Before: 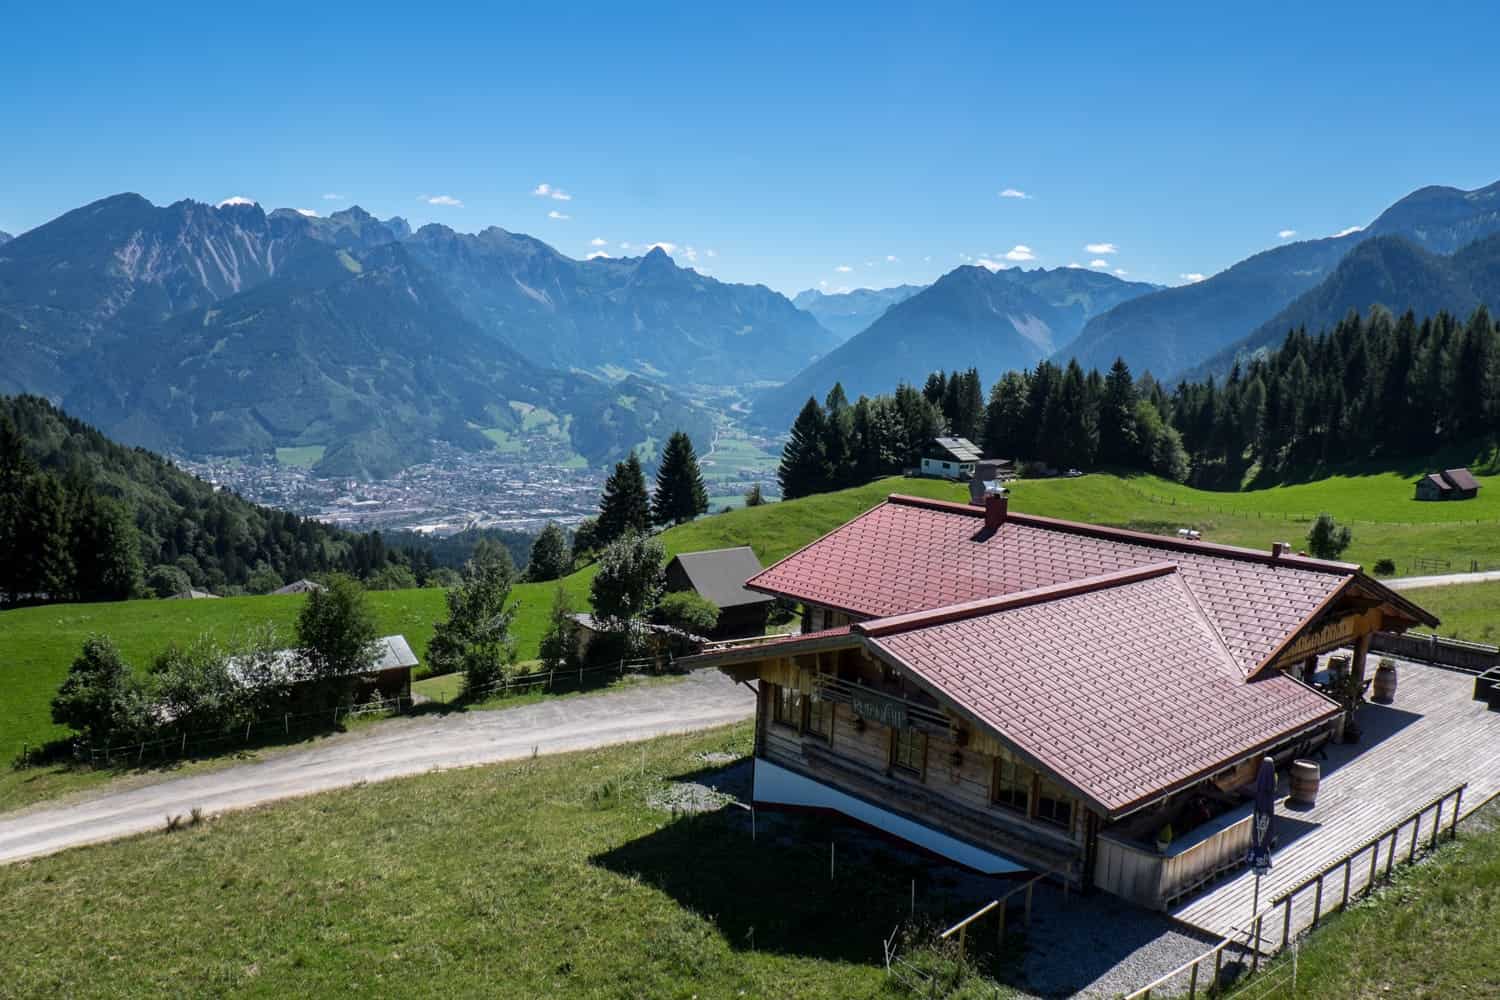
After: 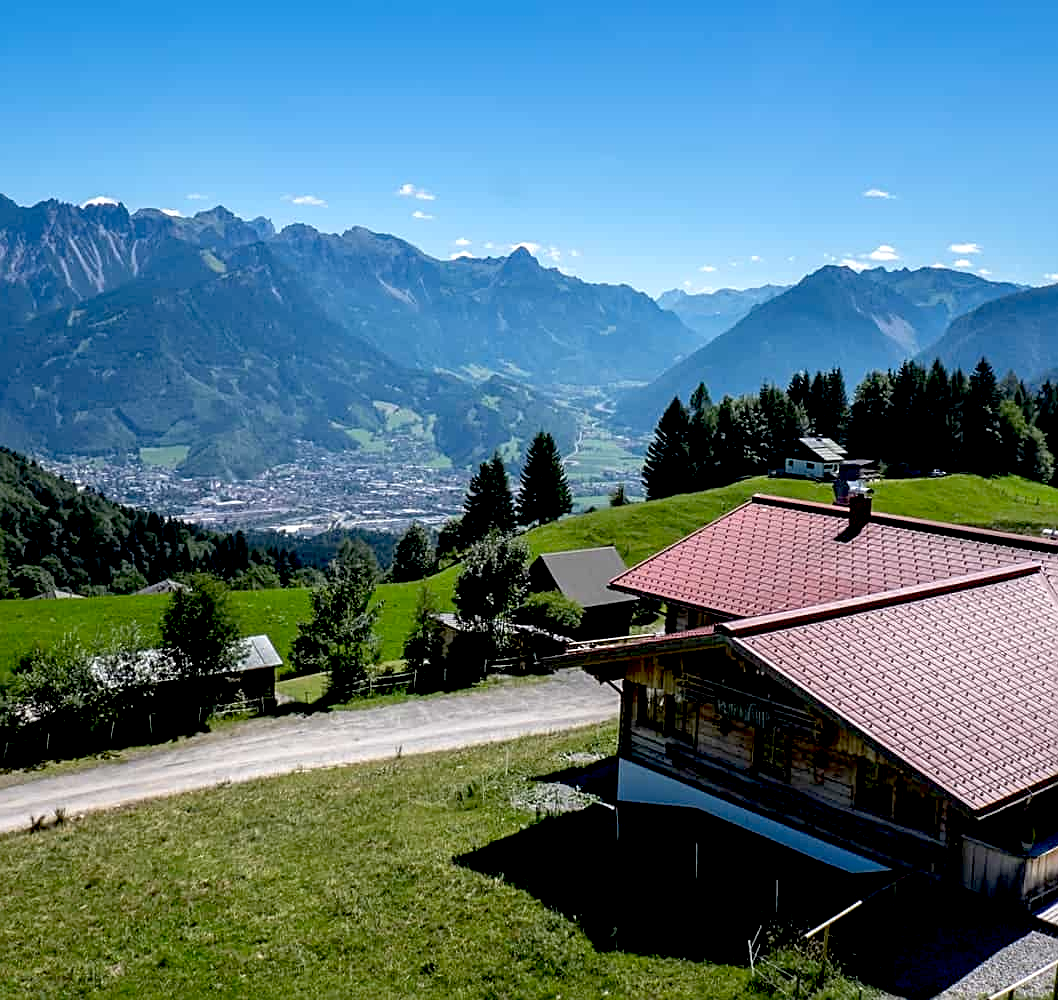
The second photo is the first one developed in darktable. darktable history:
exposure: black level correction 0.023, exposure 0.183 EV, compensate highlight preservation false
sharpen: on, module defaults
crop and rotate: left 9.071%, right 20.391%
